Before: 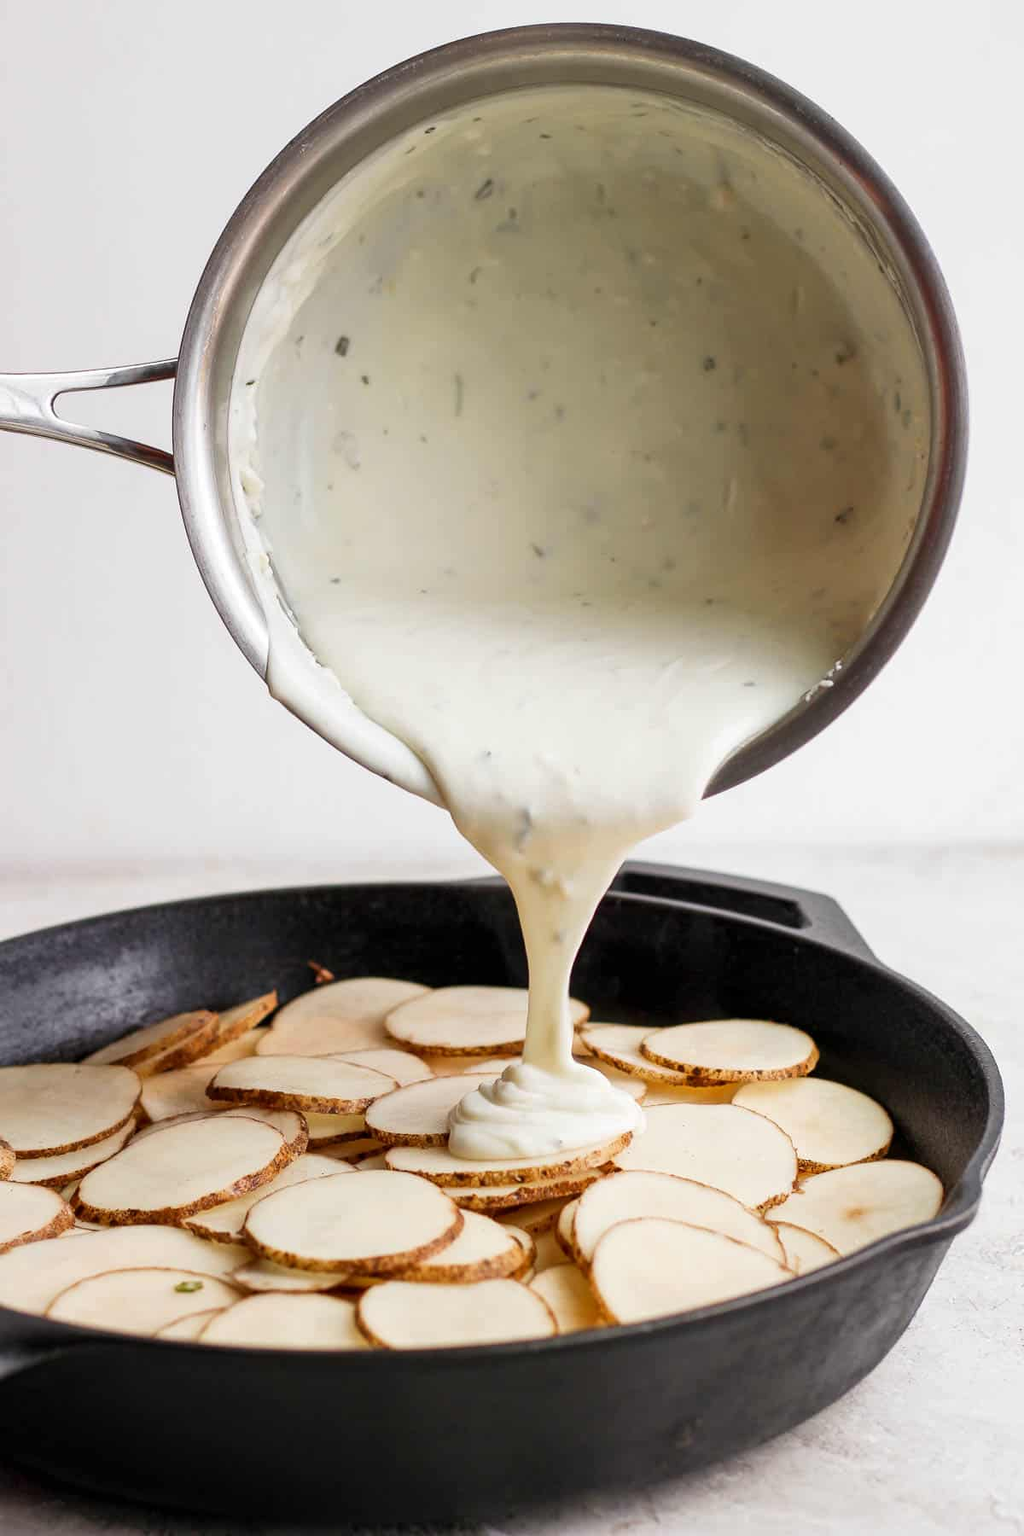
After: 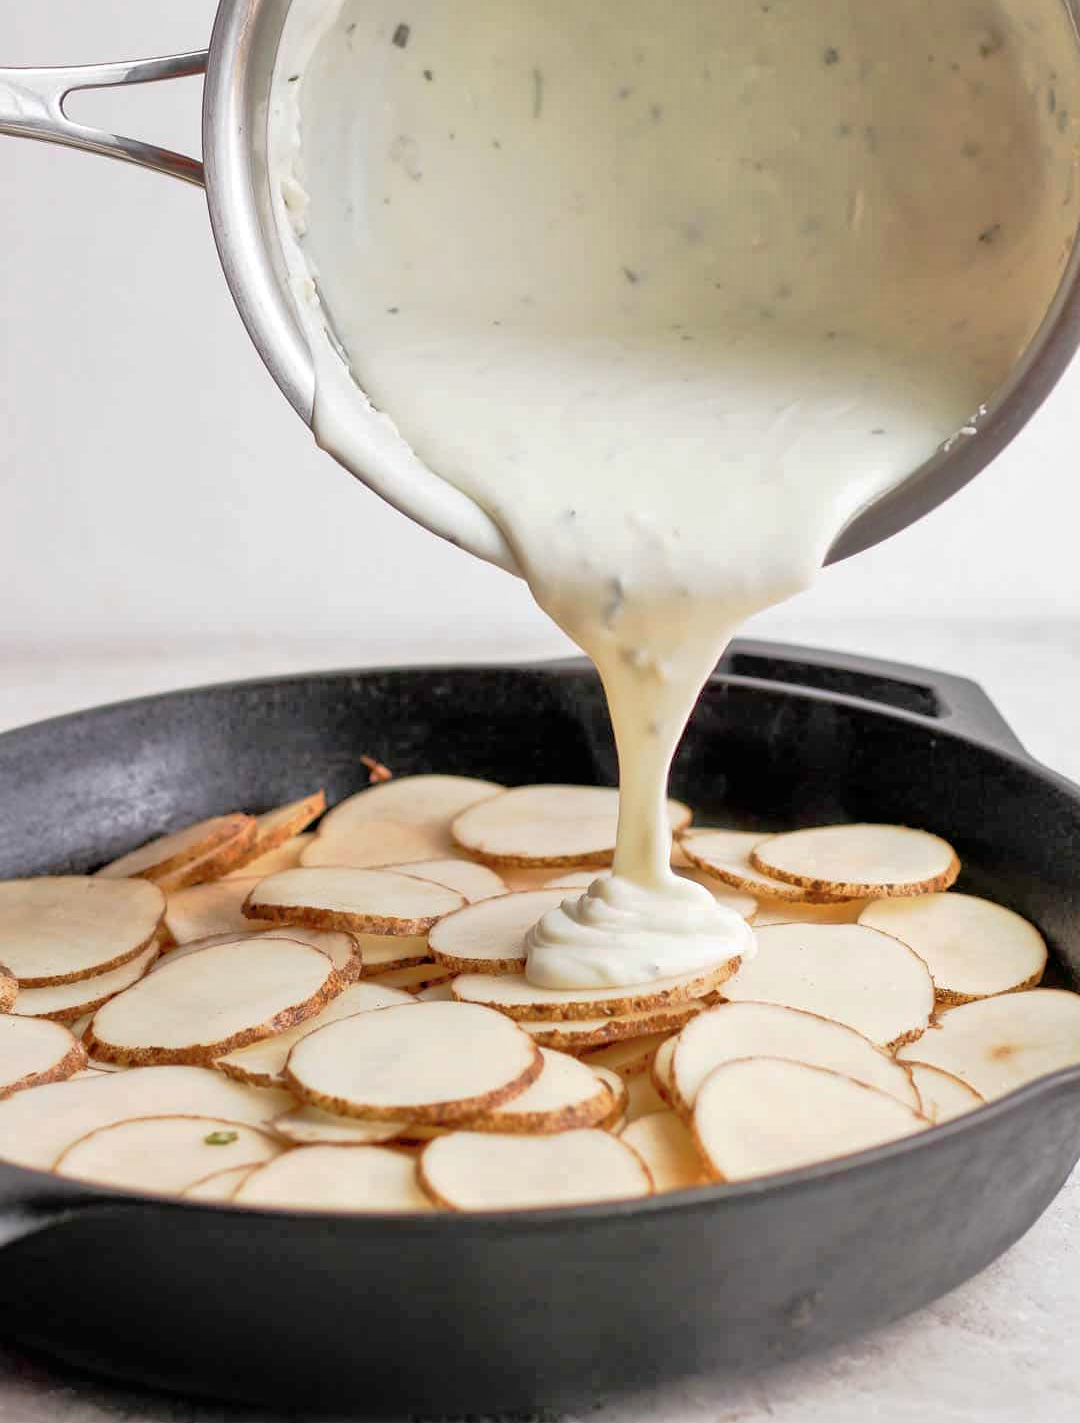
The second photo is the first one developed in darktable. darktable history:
crop: top 20.602%, right 9.355%, bottom 0.311%
tone equalizer: -7 EV 0.14 EV, -6 EV 0.571 EV, -5 EV 1.17 EV, -4 EV 1.34 EV, -3 EV 1.17 EV, -2 EV 0.6 EV, -1 EV 0.157 EV, mask exposure compensation -0.511 EV
tone curve: curves: ch0 [(0, 0) (0.003, 0.005) (0.011, 0.016) (0.025, 0.036) (0.044, 0.071) (0.069, 0.112) (0.1, 0.149) (0.136, 0.187) (0.177, 0.228) (0.224, 0.272) (0.277, 0.32) (0.335, 0.374) (0.399, 0.429) (0.468, 0.479) (0.543, 0.538) (0.623, 0.609) (0.709, 0.697) (0.801, 0.789) (0.898, 0.876) (1, 1)], preserve colors none
